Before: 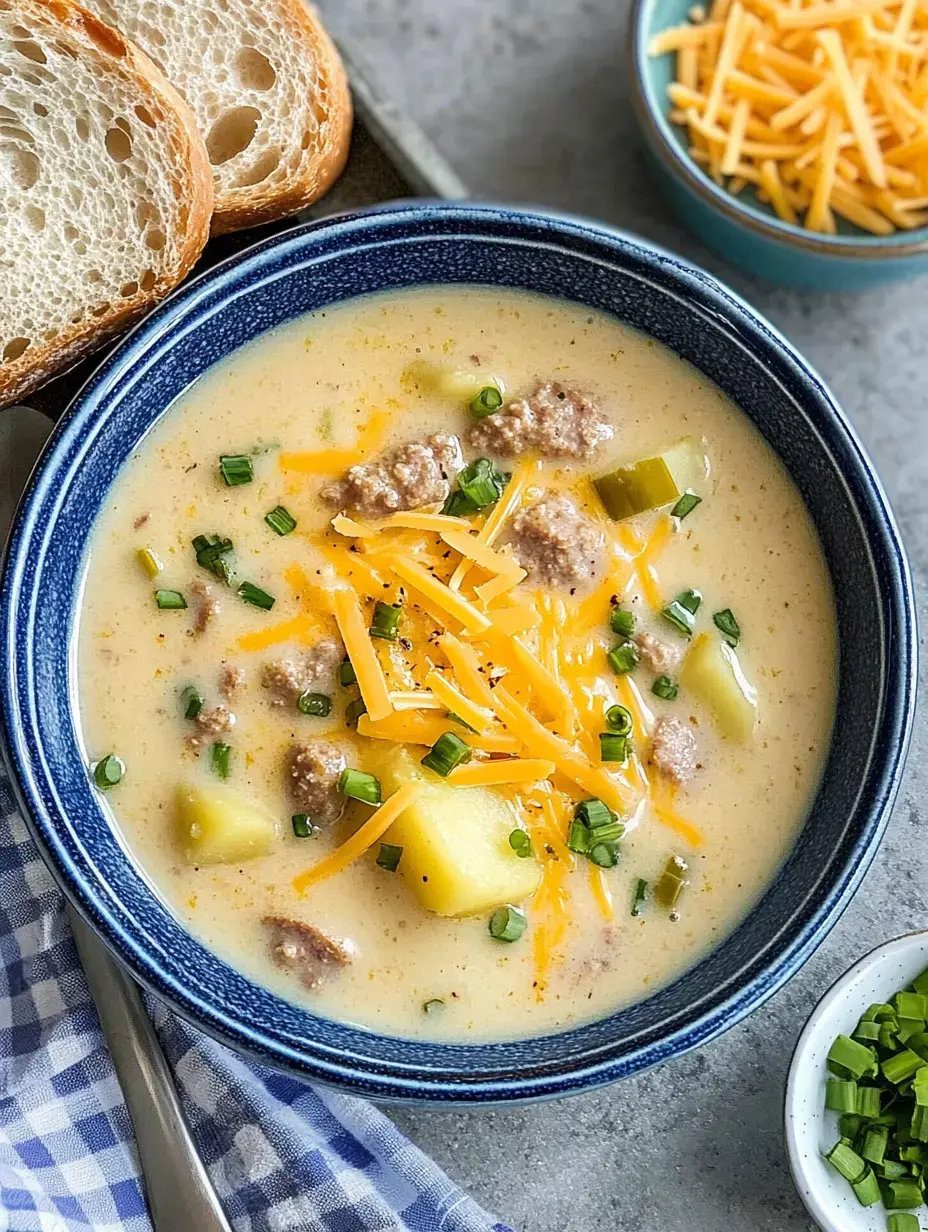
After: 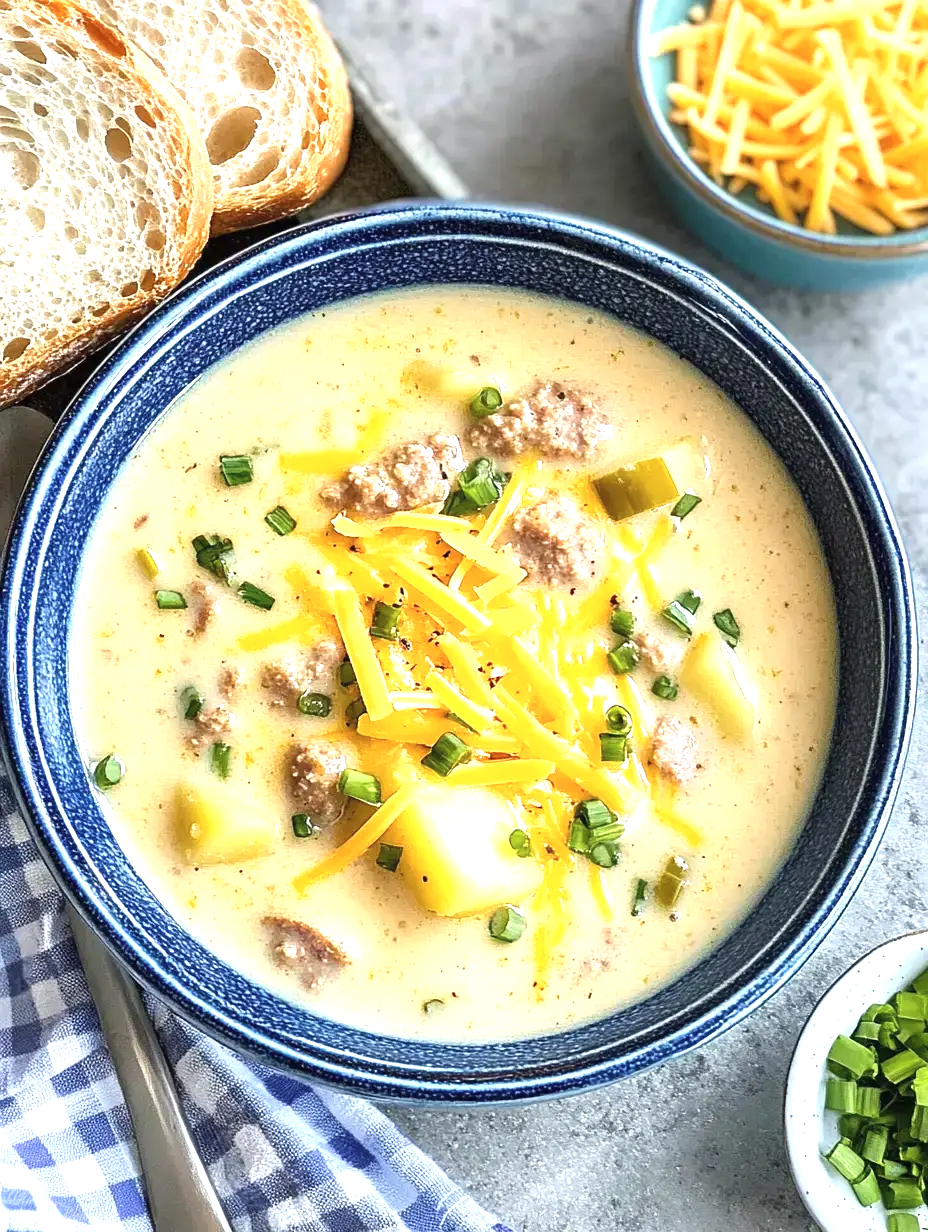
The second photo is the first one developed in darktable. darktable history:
contrast brightness saturation: saturation -0.063
exposure: black level correction -0.001, exposure 0.908 EV, compensate highlight preservation false
